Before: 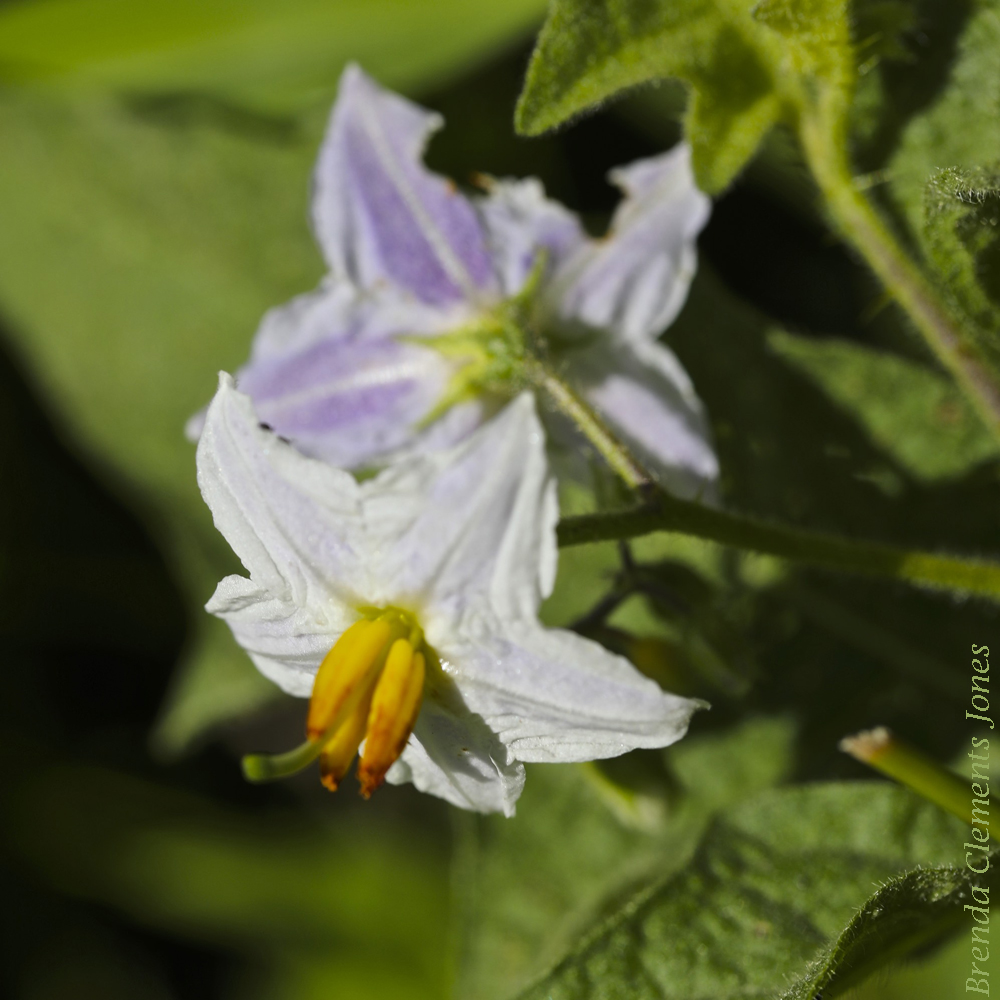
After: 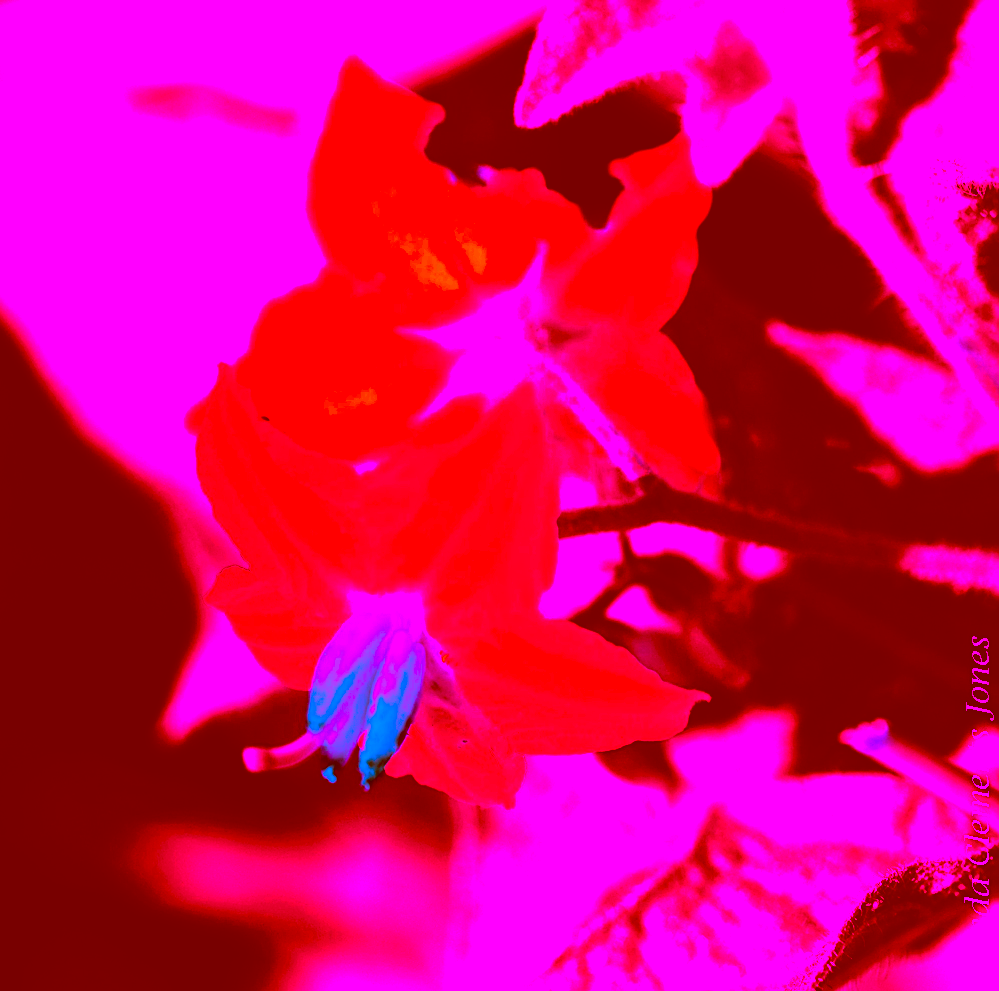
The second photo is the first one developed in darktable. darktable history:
color correction: highlights a* -39.17, highlights b* -39.46, shadows a* -39.3, shadows b* -39.77, saturation -2.99
color balance rgb: highlights gain › luminance 15.36%, highlights gain › chroma 6.995%, highlights gain › hue 122.65°, perceptual saturation grading › global saturation 31.282%, global vibrance 20%
filmic rgb: black relative exposure -7.65 EV, white relative exposure 4.56 EV, hardness 3.61, add noise in highlights 0.002, preserve chrominance no, color science v4 (2020)
tone equalizer: -8 EV -0.433 EV, -7 EV -0.397 EV, -6 EV -0.364 EV, -5 EV -0.231 EV, -3 EV 0.214 EV, -2 EV 0.327 EV, -1 EV 0.408 EV, +0 EV 0.446 EV
sharpen: radius 1.933
crop: top 0.816%, right 0.053%
